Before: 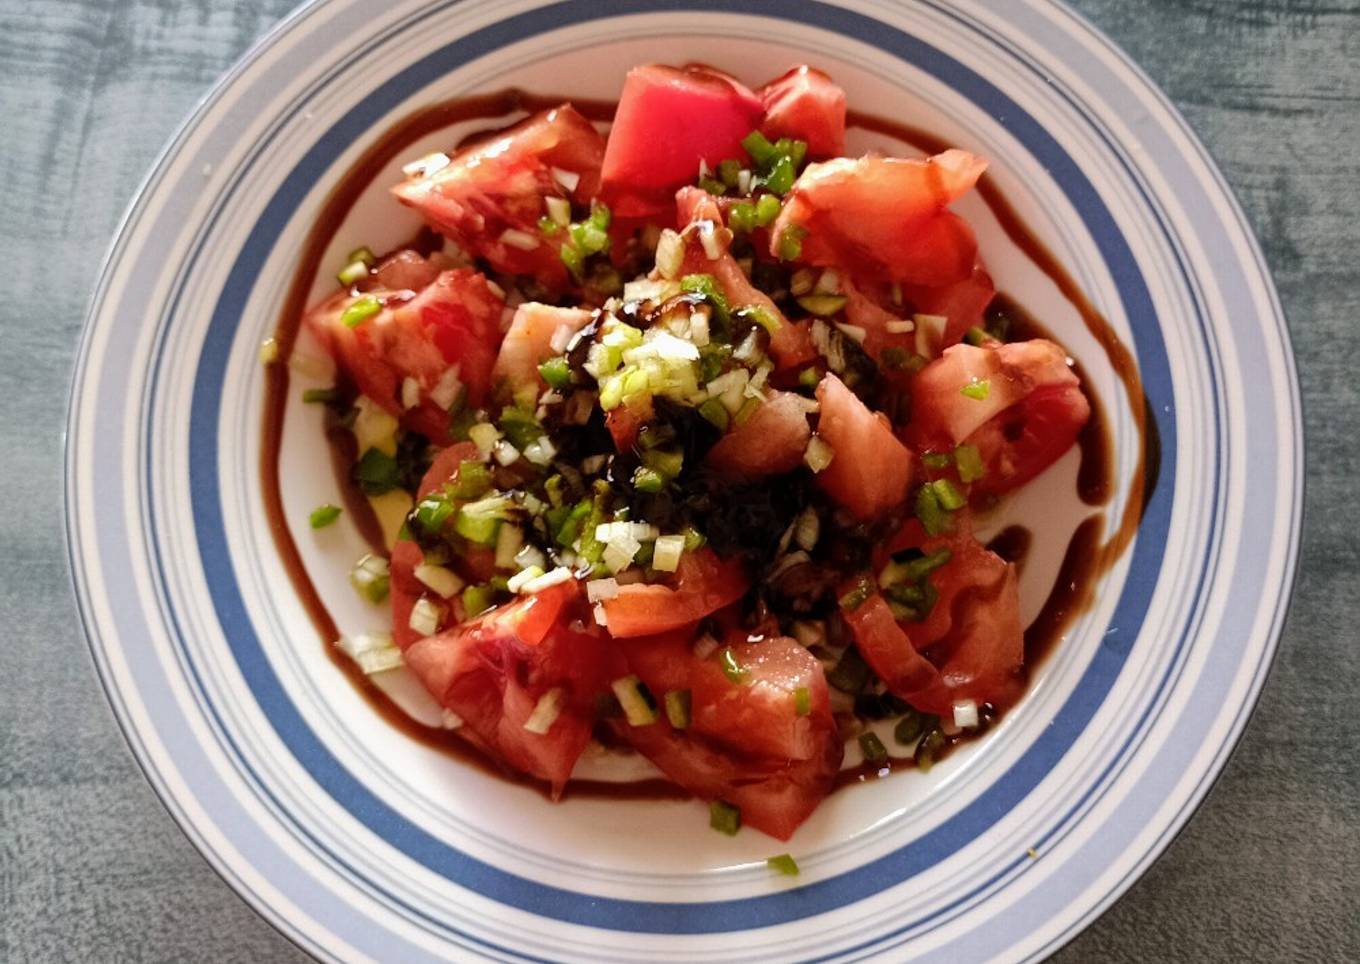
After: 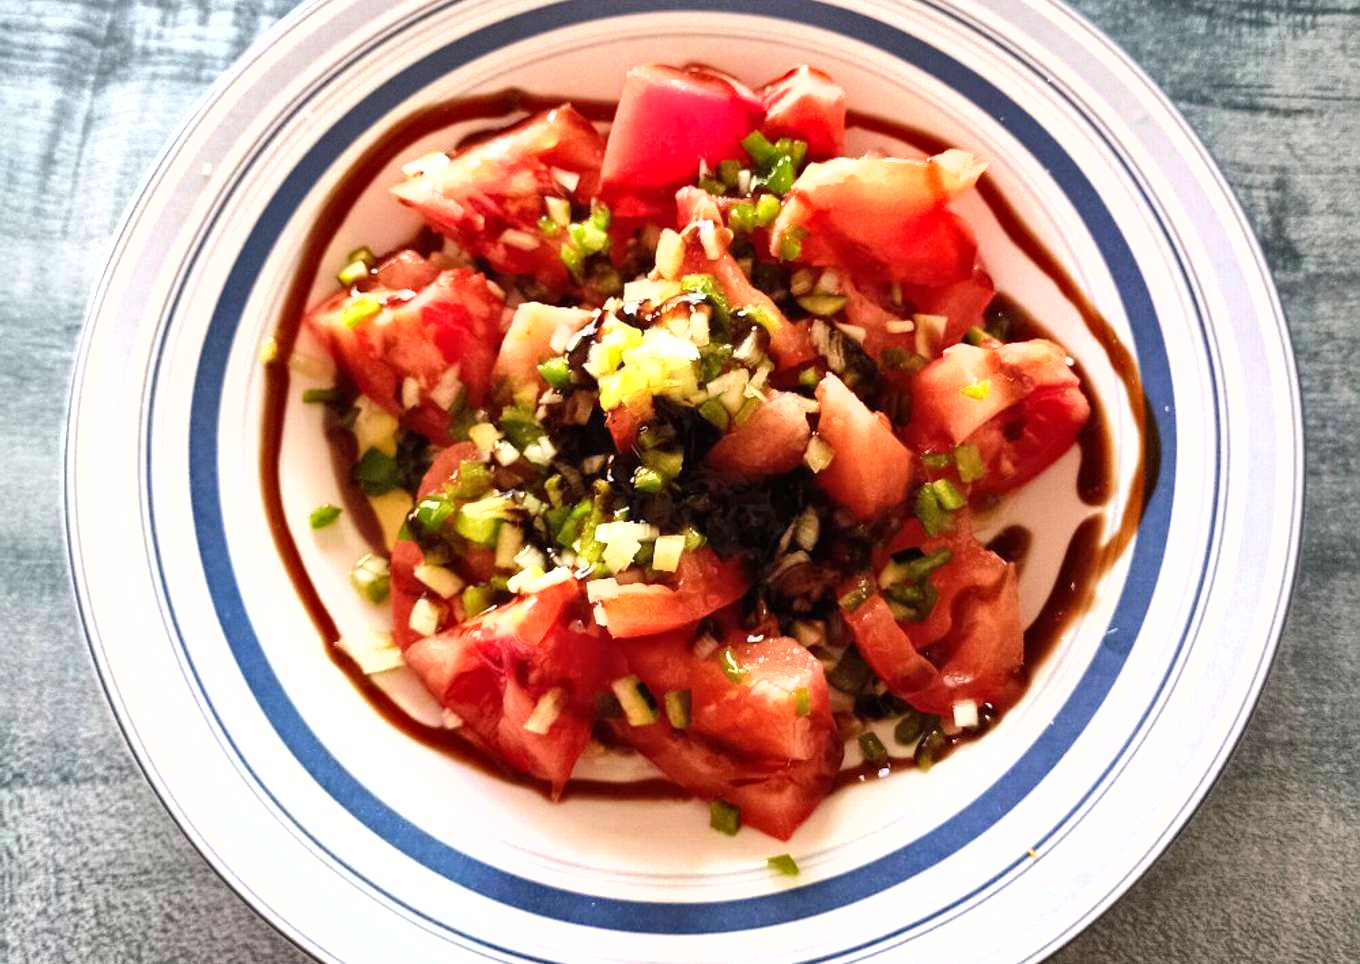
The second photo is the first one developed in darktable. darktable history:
shadows and highlights: low approximation 0.01, soften with gaussian
exposure: black level correction 0, exposure 1.015 EV, compensate exposure bias true, compensate highlight preservation false
contrast brightness saturation: contrast 0.1, brightness 0.02, saturation 0.02
